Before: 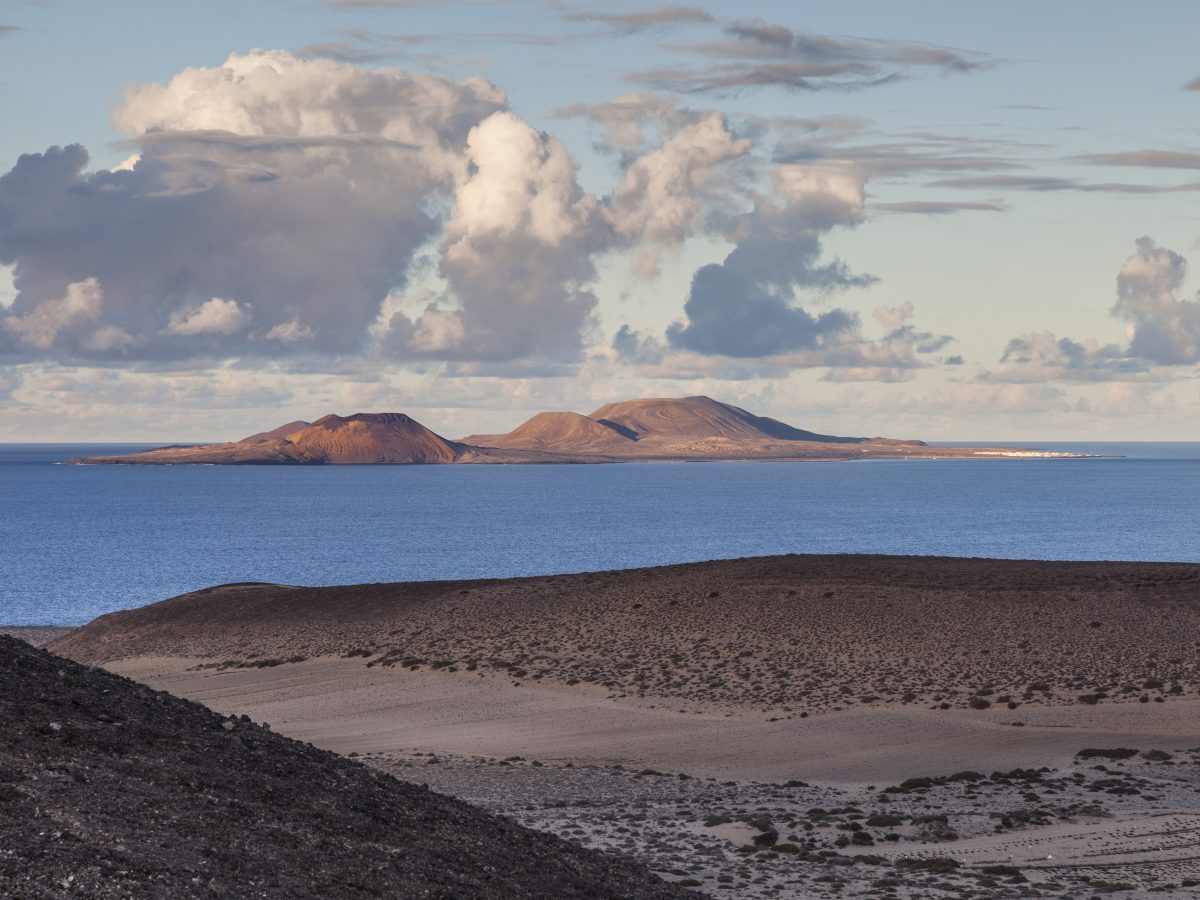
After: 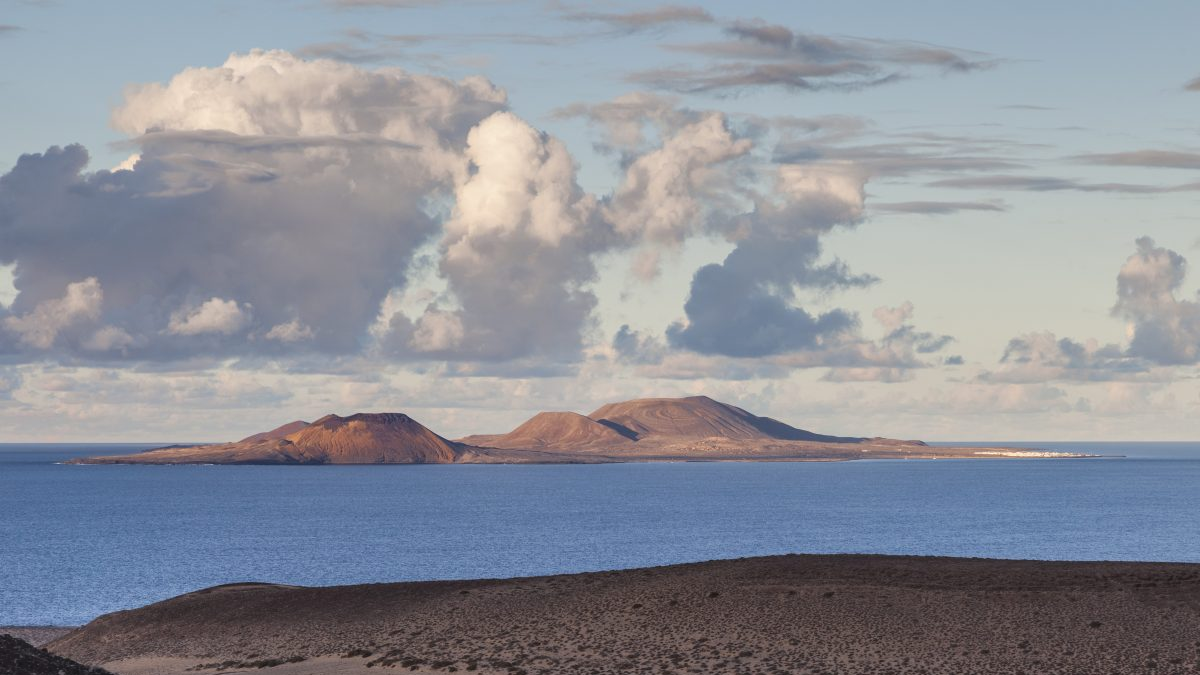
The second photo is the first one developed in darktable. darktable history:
crop: bottom 24.988%
shadows and highlights: shadows 62.66, white point adjustment 0.37, highlights -34.44, compress 83.82%
